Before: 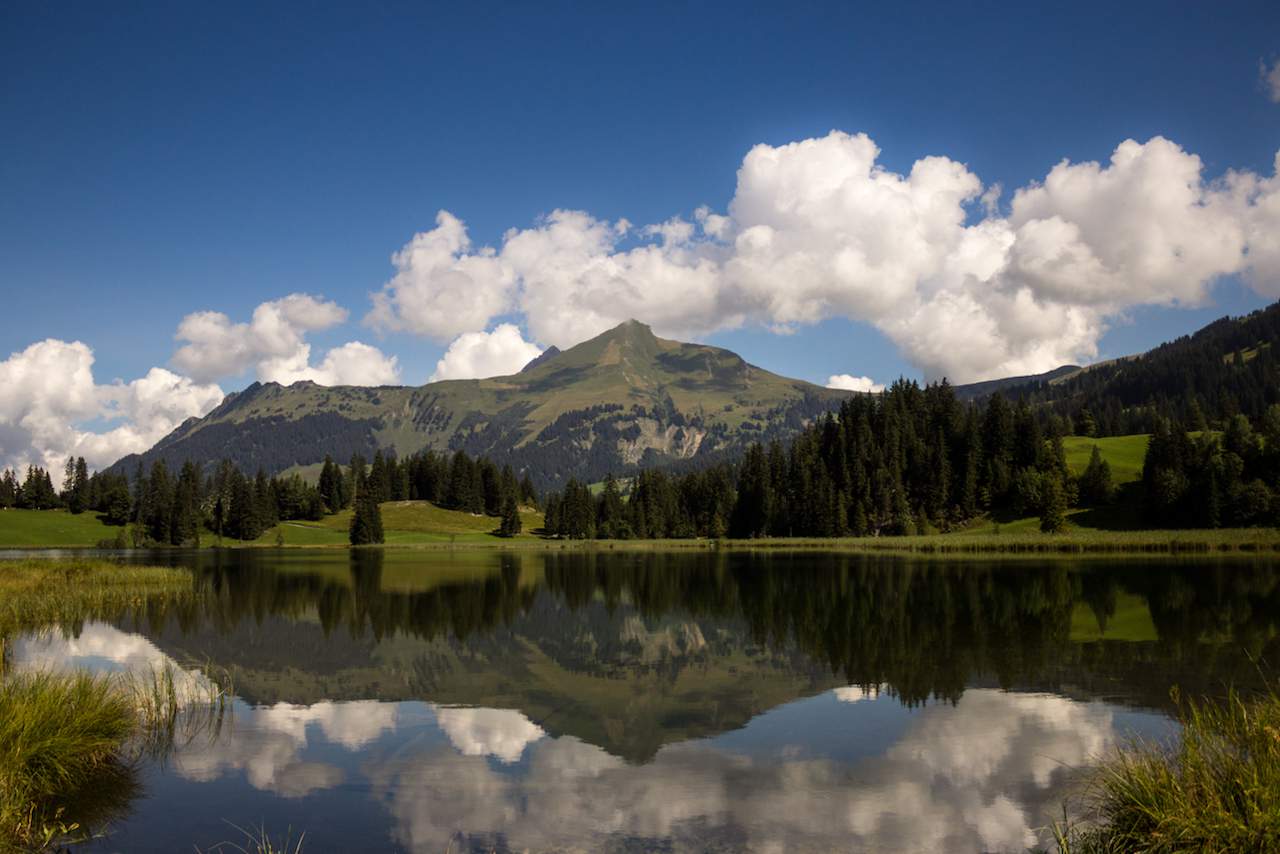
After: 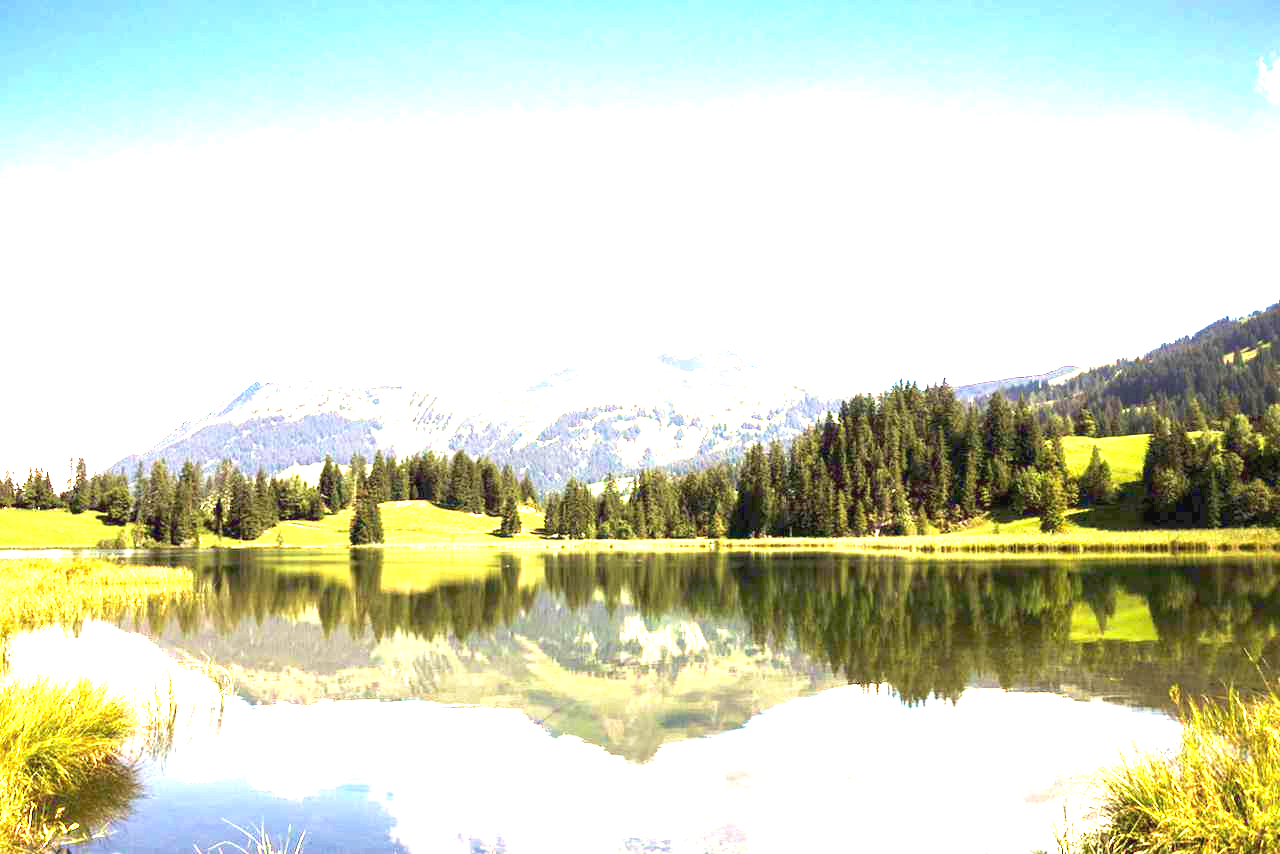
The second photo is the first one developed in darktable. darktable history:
exposure: black level correction 0, exposure 3.983 EV, compensate exposure bias true, compensate highlight preservation false
velvia: on, module defaults
